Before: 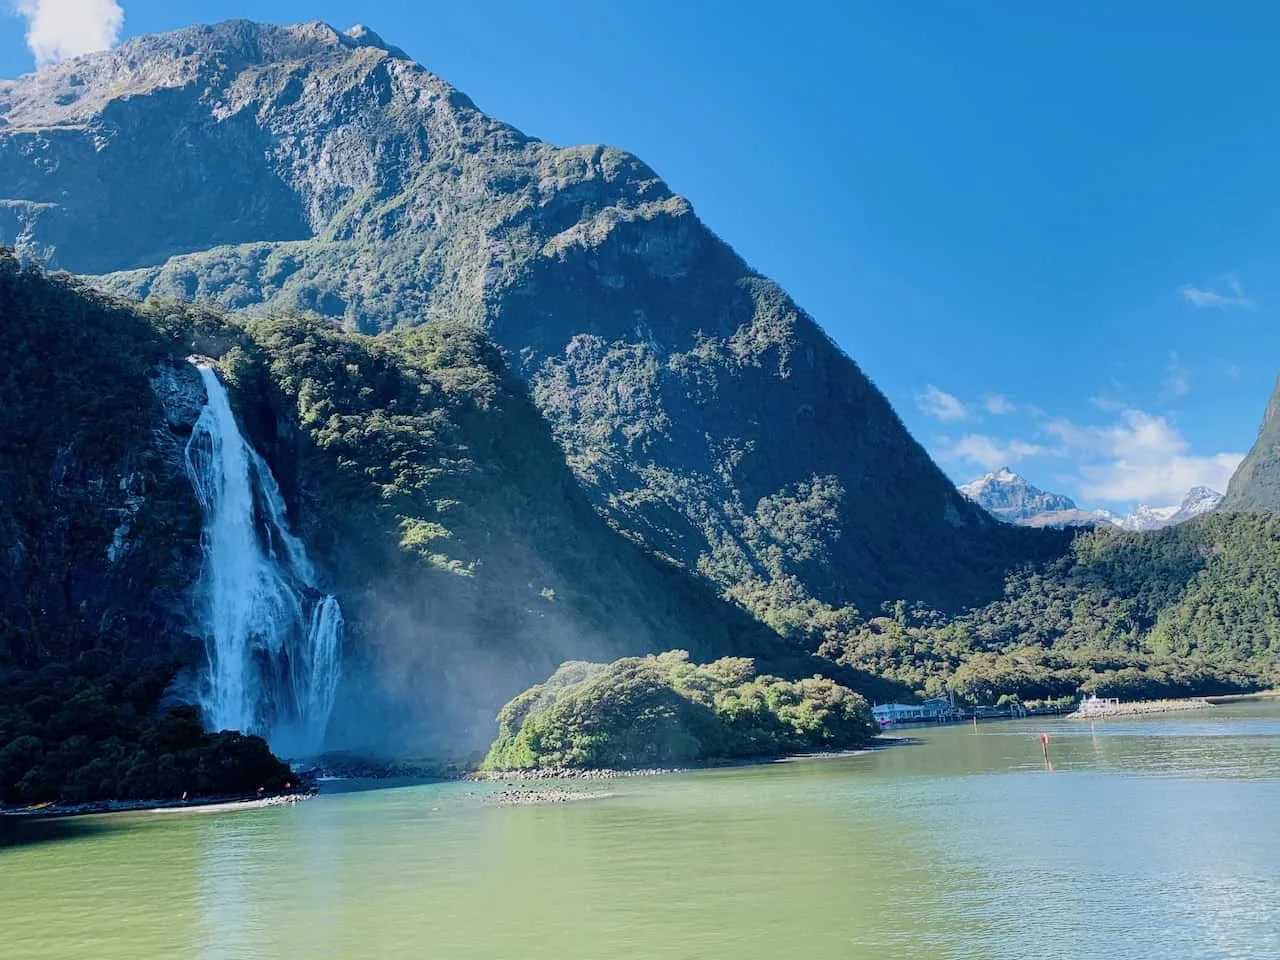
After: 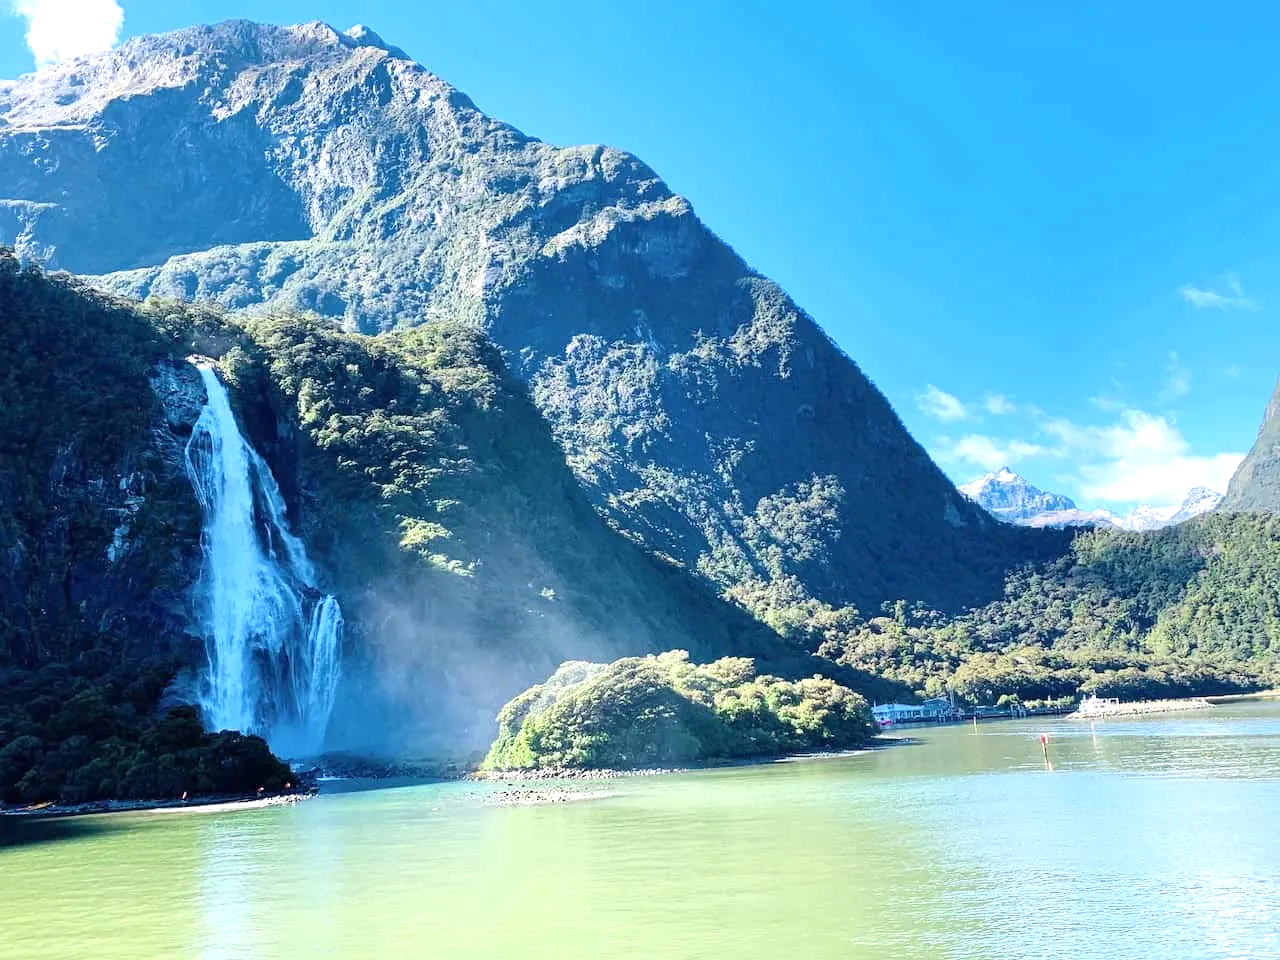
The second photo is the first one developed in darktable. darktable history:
exposure: exposure 0.914 EV, compensate highlight preservation false
